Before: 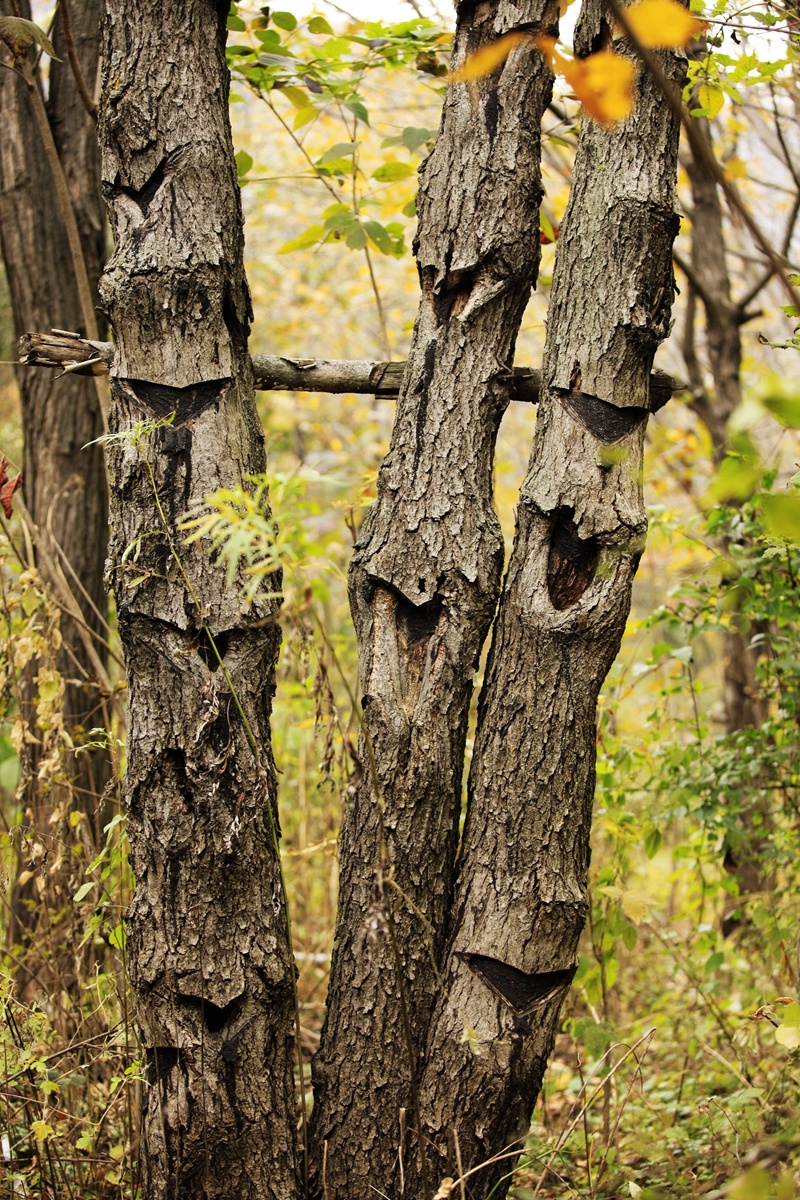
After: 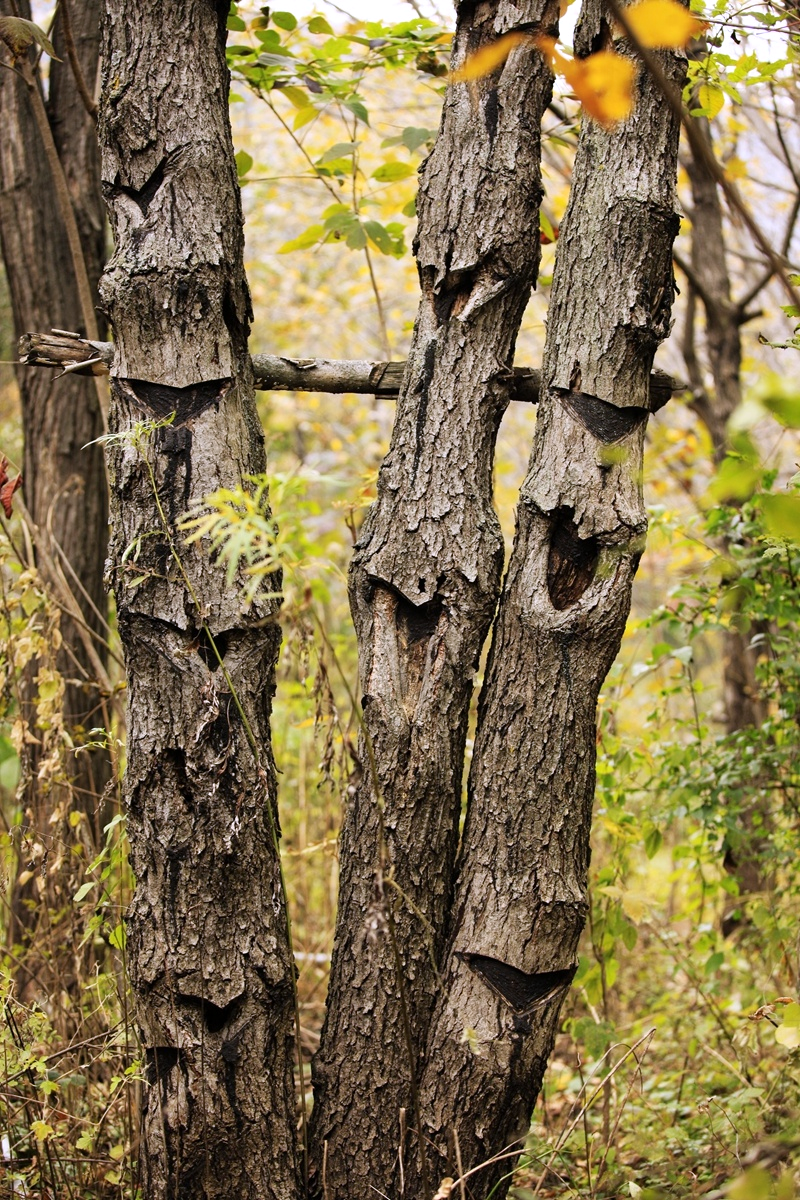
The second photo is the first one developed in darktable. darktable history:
tone equalizer: on, module defaults
white balance: red 1.004, blue 1.096
